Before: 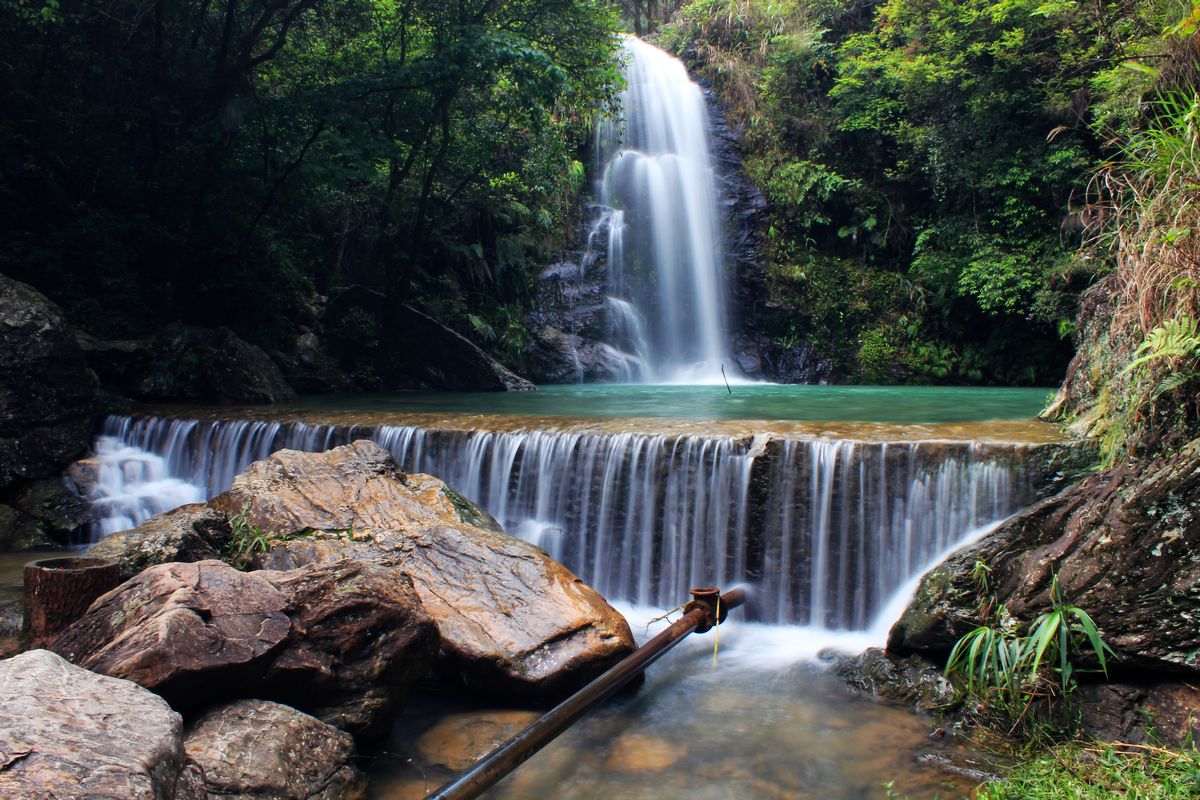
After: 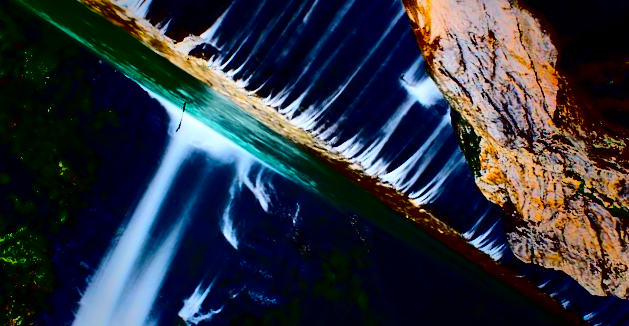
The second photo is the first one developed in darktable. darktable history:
crop and rotate: angle 147.68°, left 9.096%, top 15.644%, right 4.525%, bottom 17.055%
contrast brightness saturation: contrast 0.781, brightness -1, saturation 0.994
vignetting: fall-off start 39.35%, fall-off radius 40.21%, saturation 0.378
